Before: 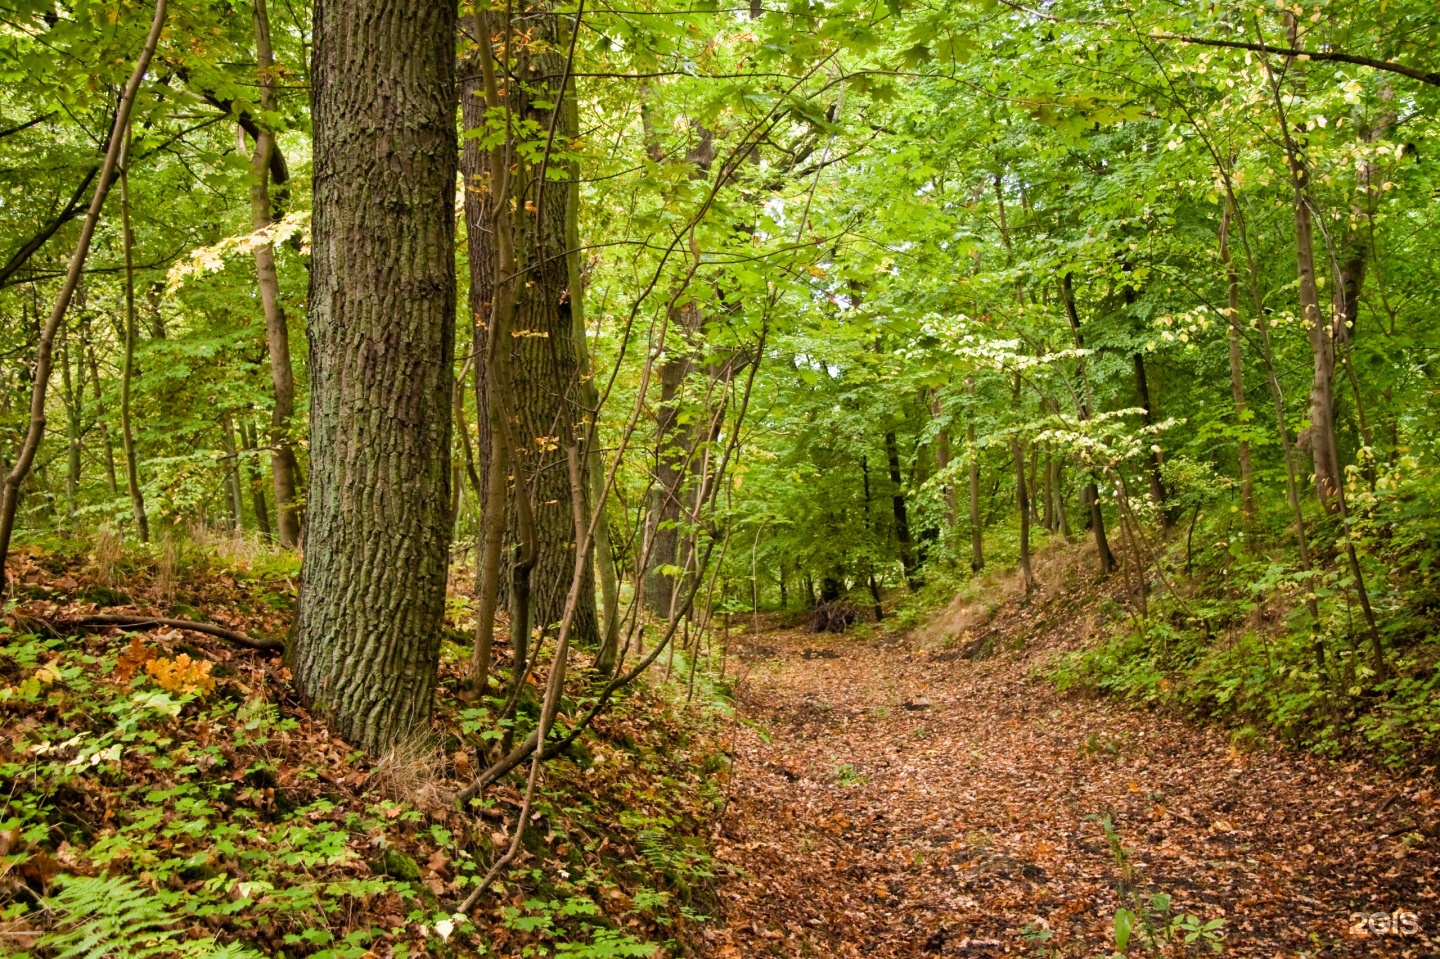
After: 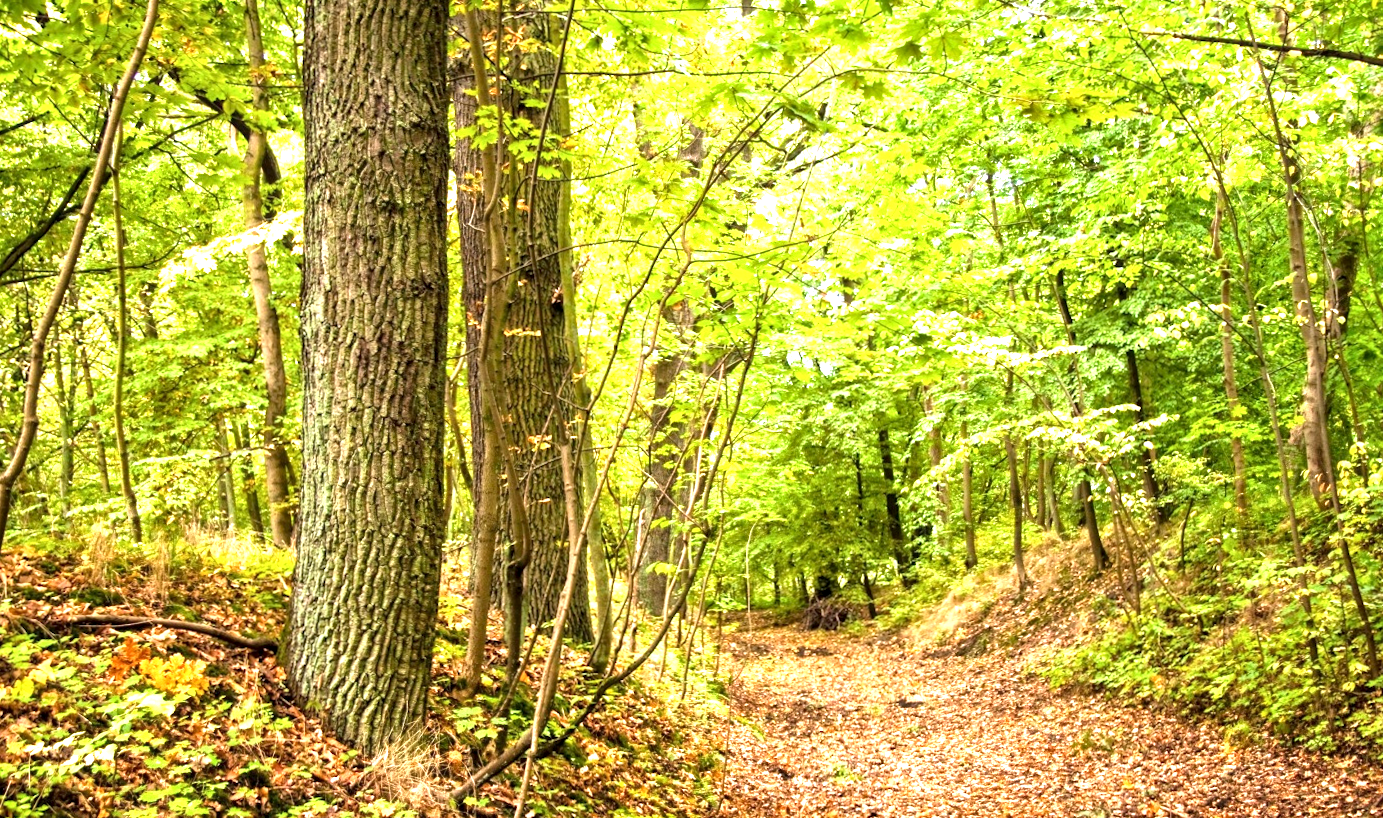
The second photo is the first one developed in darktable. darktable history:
crop and rotate: angle 0.2°, left 0.275%, right 3.127%, bottom 14.18%
exposure: black level correction 0, exposure 1.5 EV, compensate exposure bias true, compensate highlight preservation false
local contrast: highlights 83%, shadows 81%
